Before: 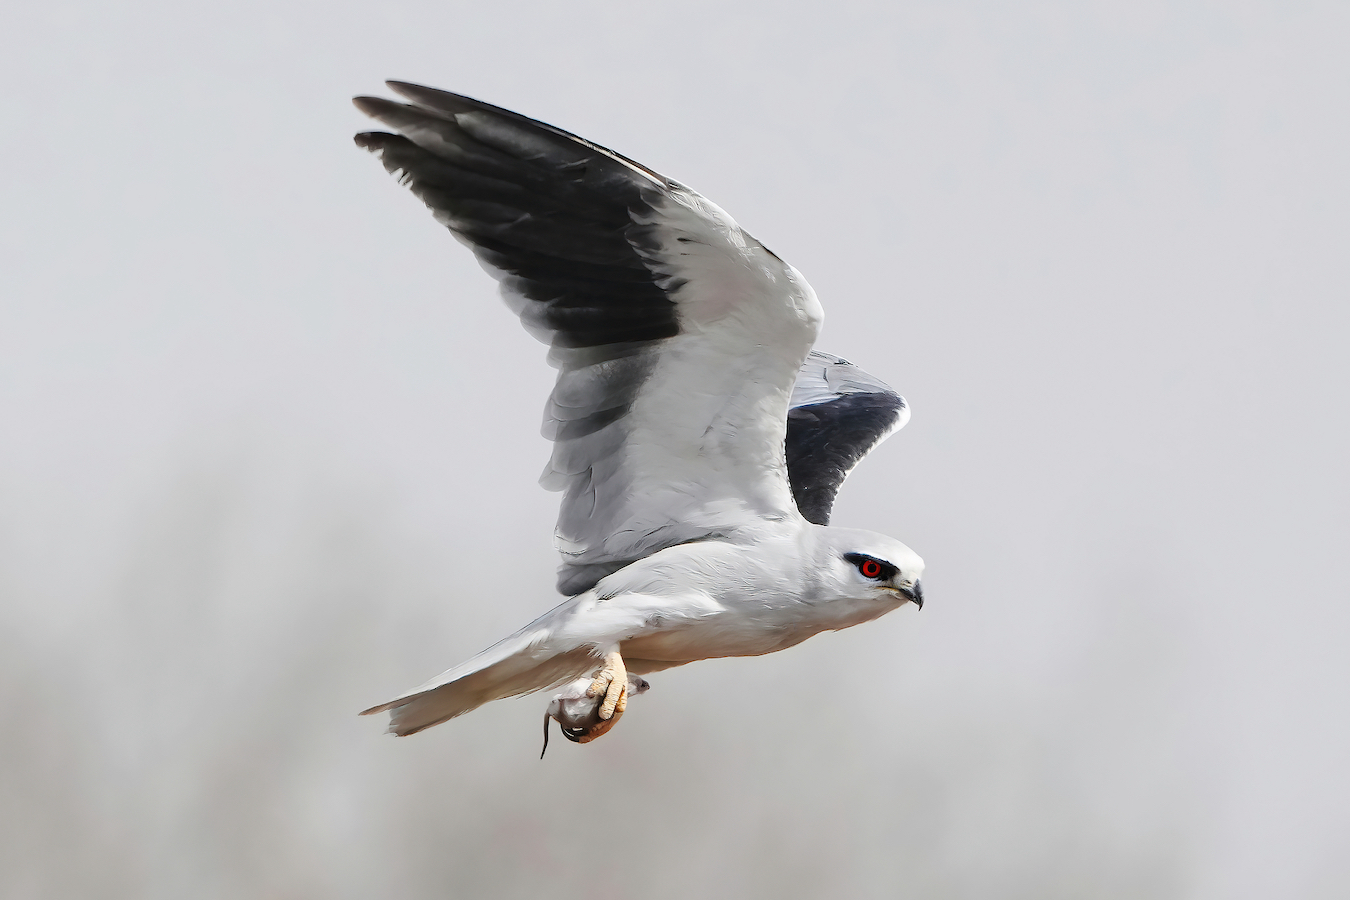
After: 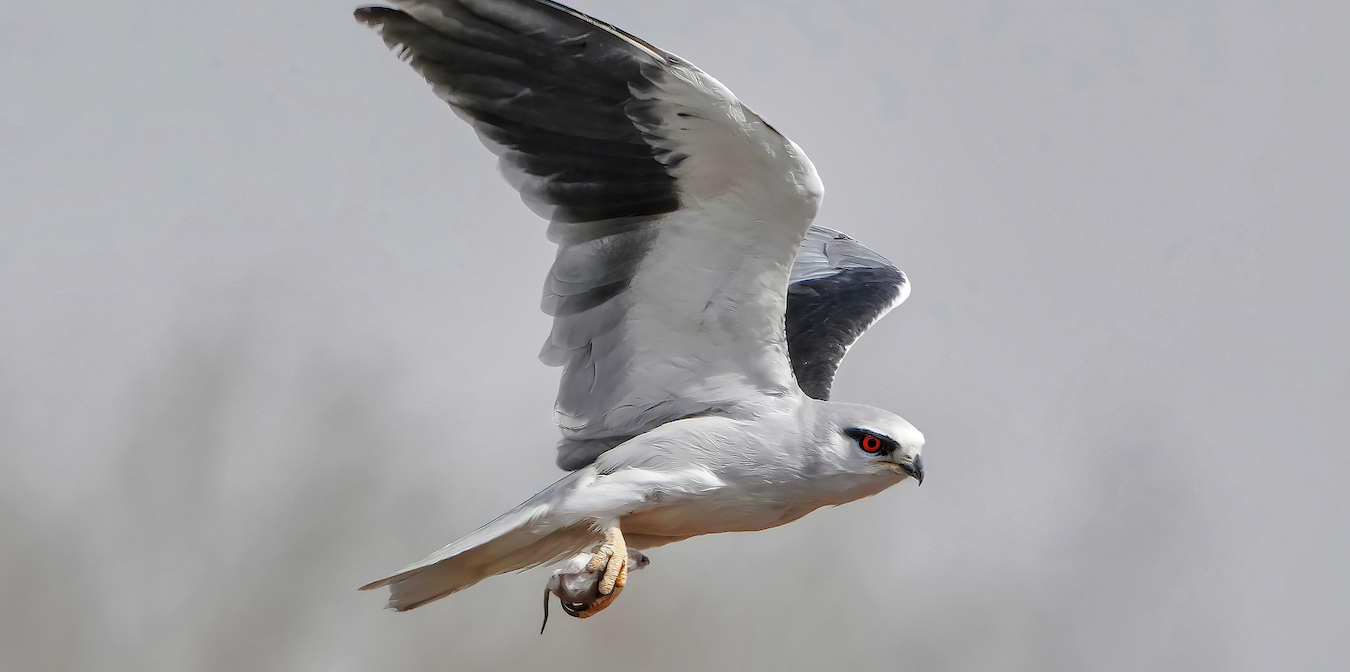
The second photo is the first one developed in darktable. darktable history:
local contrast: on, module defaults
levels: levels [0.016, 0.5, 0.996]
shadows and highlights: shadows 40.19, highlights -60.06
crop: top 13.943%, bottom 11.351%
